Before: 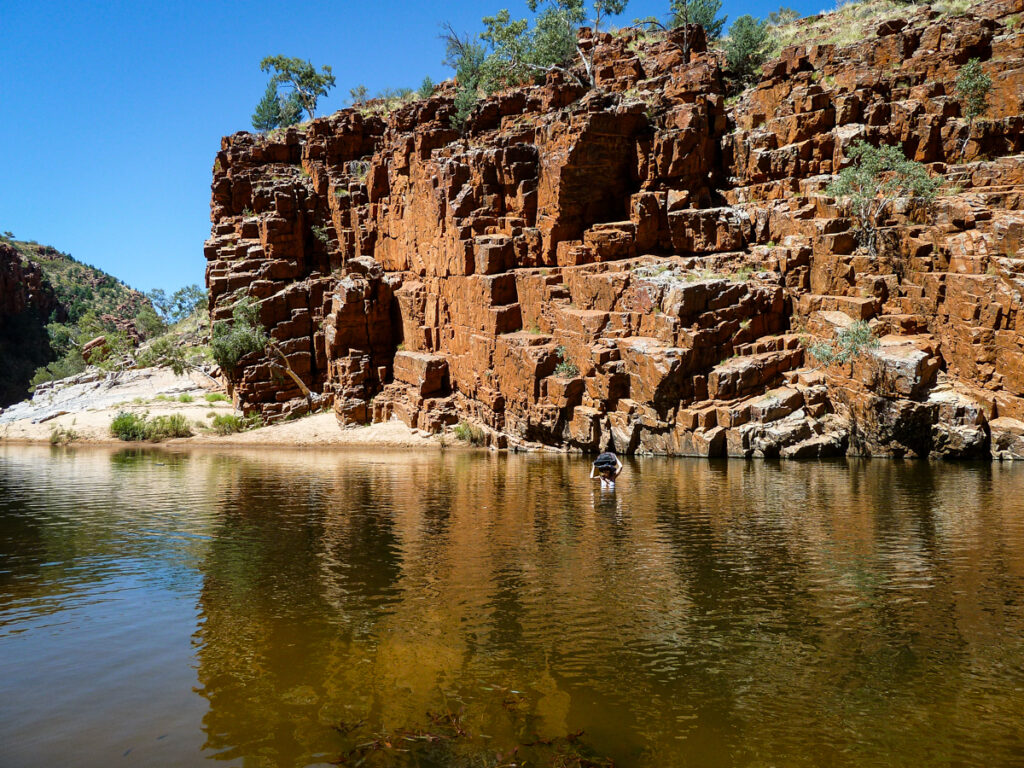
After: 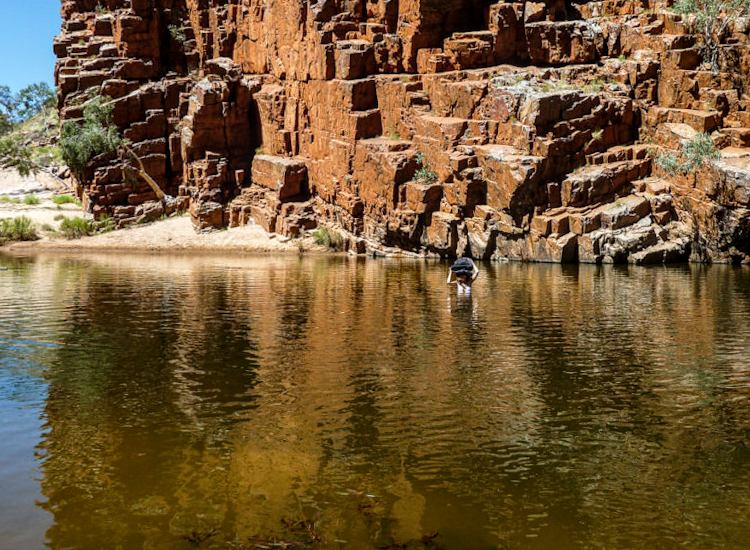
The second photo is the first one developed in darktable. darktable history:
rotate and perspective: rotation 0.679°, lens shift (horizontal) 0.136, crop left 0.009, crop right 0.991, crop top 0.078, crop bottom 0.95
crop: left 16.871%, top 22.857%, right 9.116%
local contrast: on, module defaults
